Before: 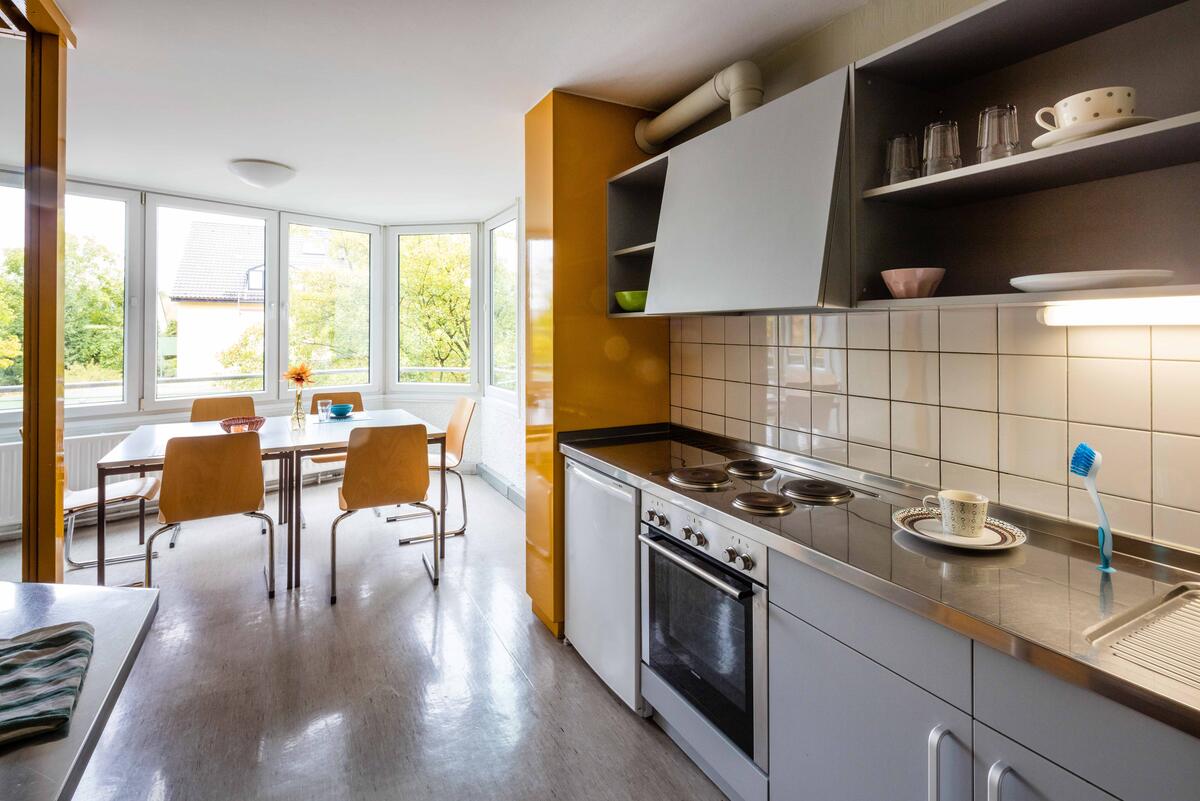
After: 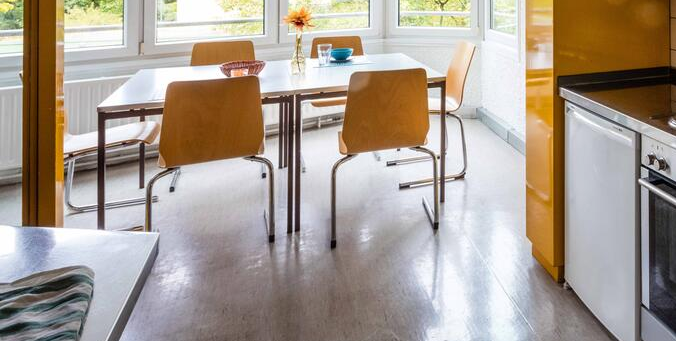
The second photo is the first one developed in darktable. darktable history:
crop: top 44.483%, right 43.593%, bottom 12.892%
tone equalizer: on, module defaults
